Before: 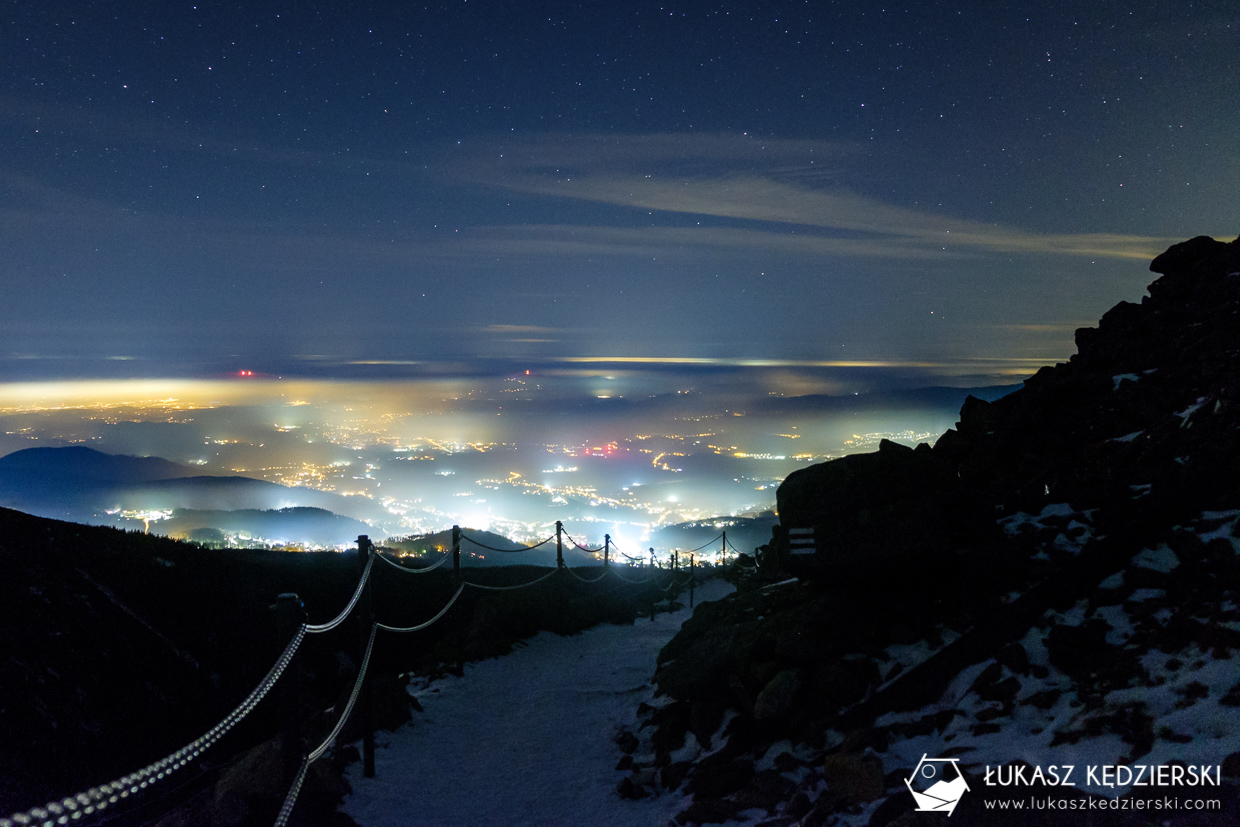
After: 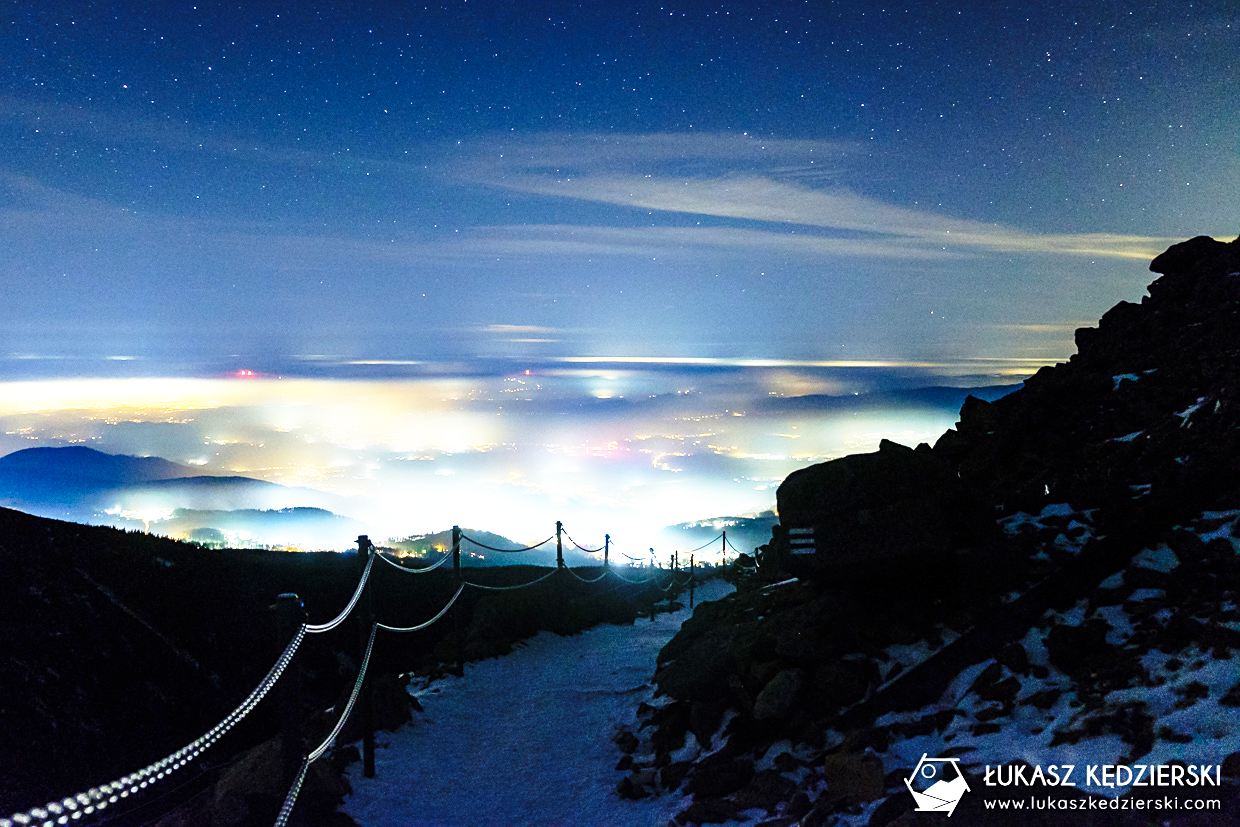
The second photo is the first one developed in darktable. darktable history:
sharpen: amount 0.214
exposure: exposure 0.606 EV, compensate highlight preservation false
base curve: curves: ch0 [(0, 0) (0.026, 0.03) (0.109, 0.232) (0.351, 0.748) (0.669, 0.968) (1, 1)], preserve colors none
